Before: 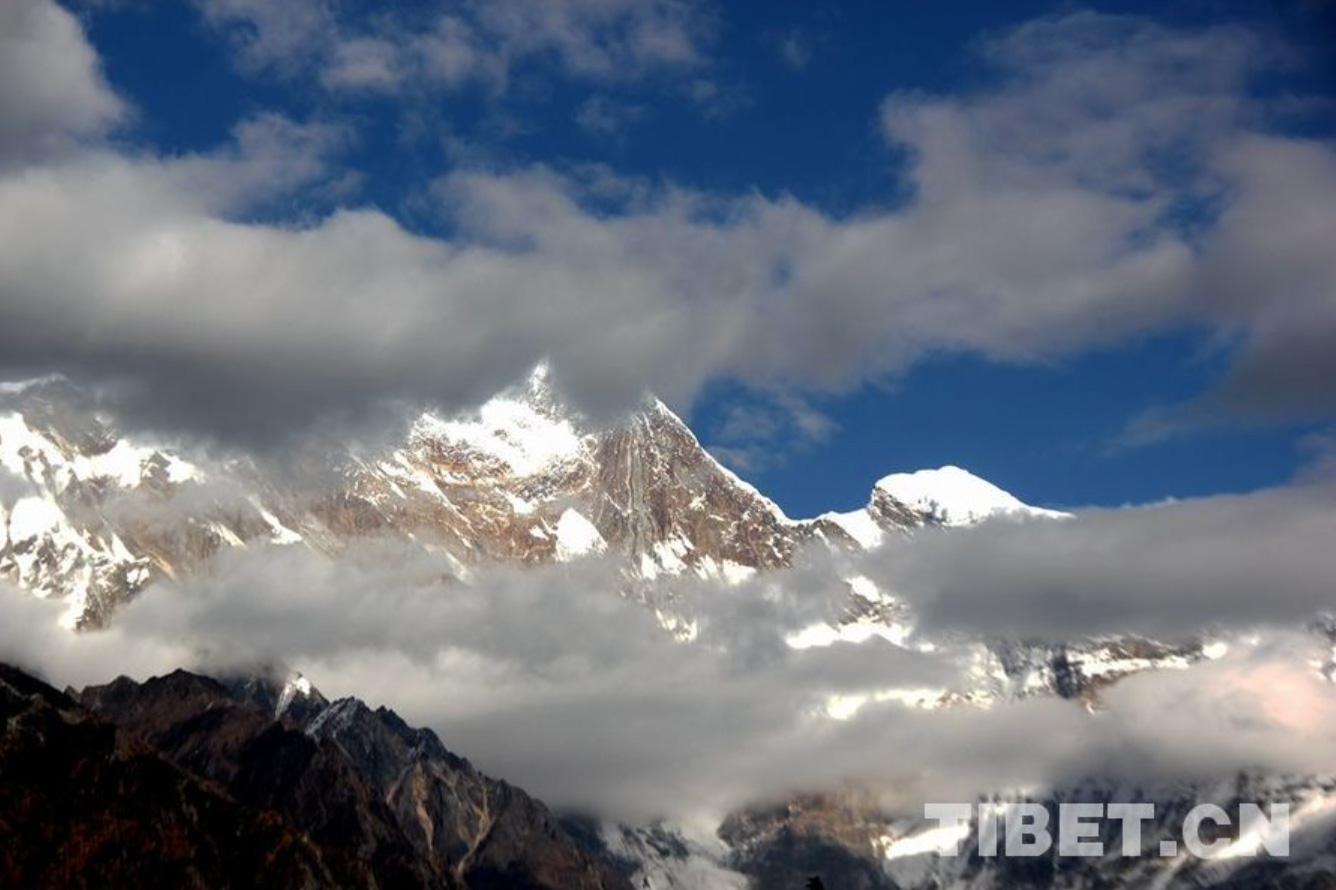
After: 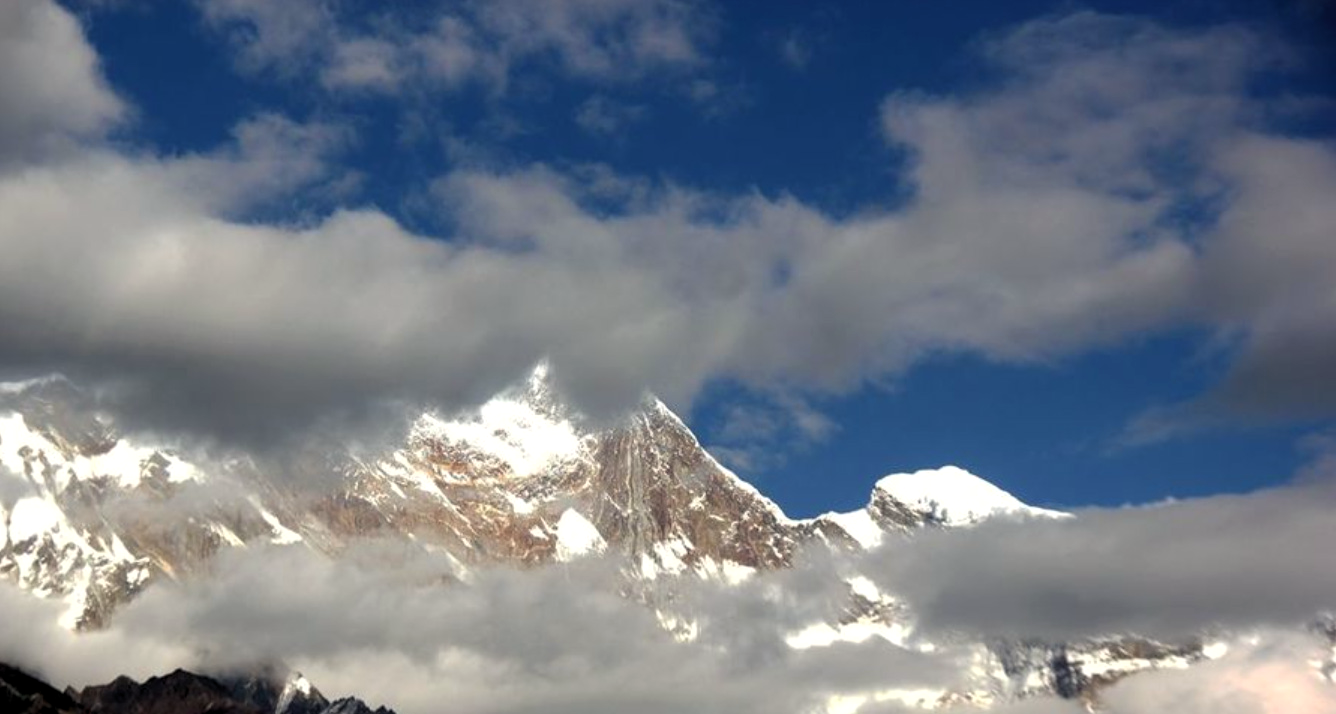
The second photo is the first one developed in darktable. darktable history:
levels: levels [0.016, 0.492, 0.969]
crop: bottom 19.727%
color correction: highlights b* 2.92
